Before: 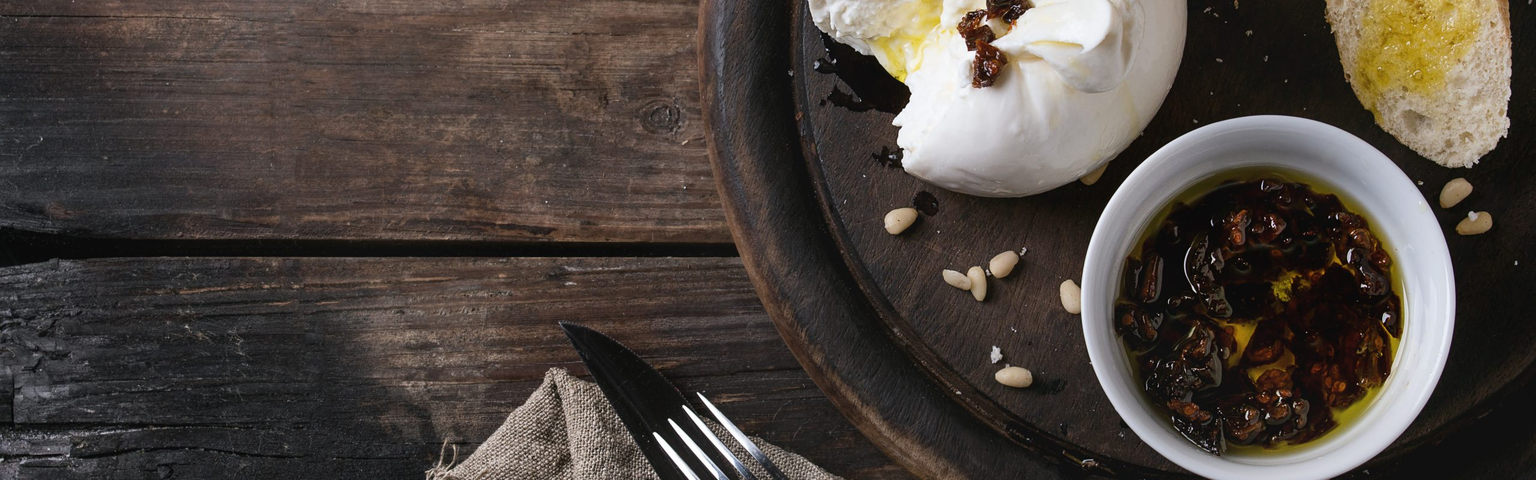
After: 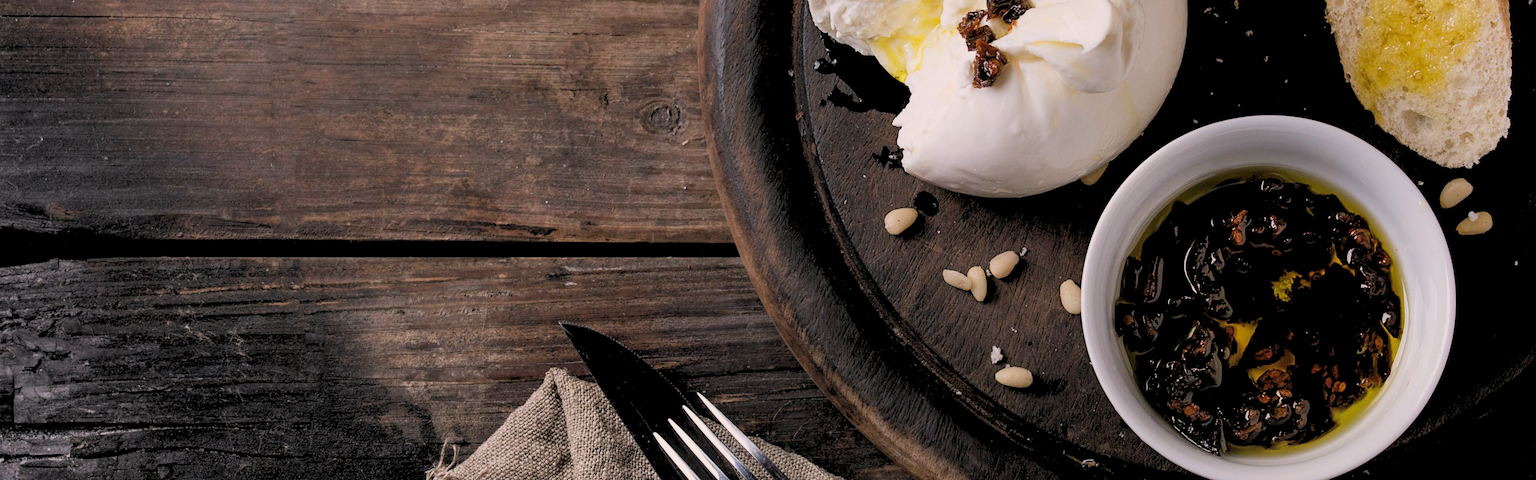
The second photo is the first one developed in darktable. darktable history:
color correction: highlights a* 5.81, highlights b* 4.84
rgb levels: preserve colors sum RGB, levels [[0.038, 0.433, 0.934], [0, 0.5, 1], [0, 0.5, 1]]
